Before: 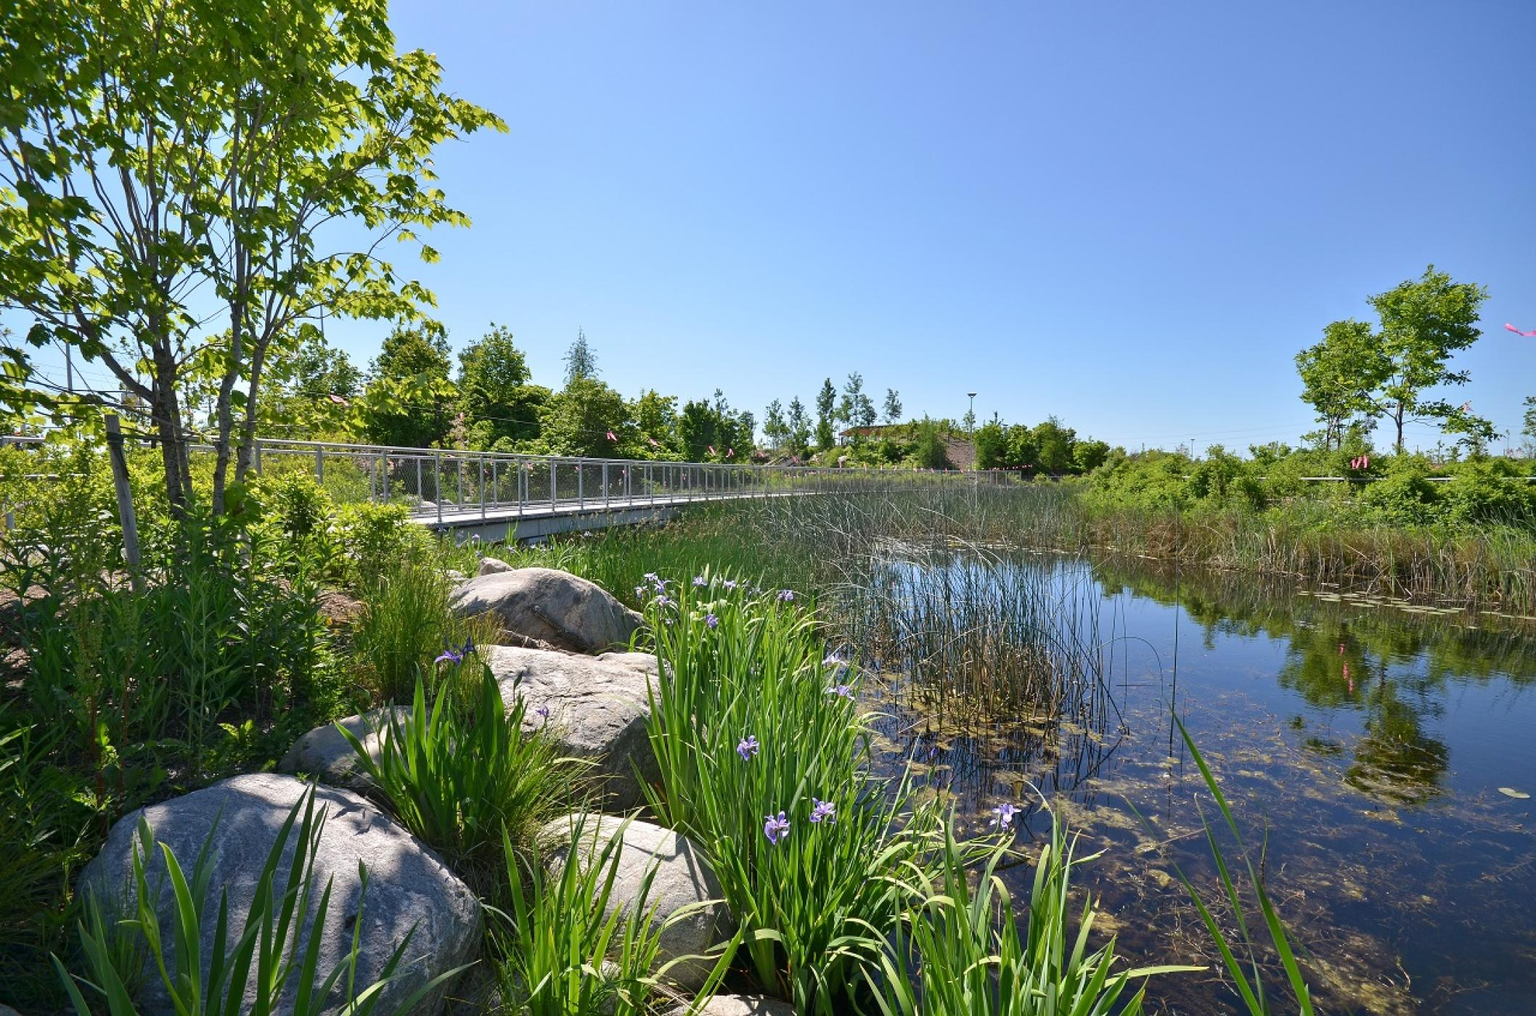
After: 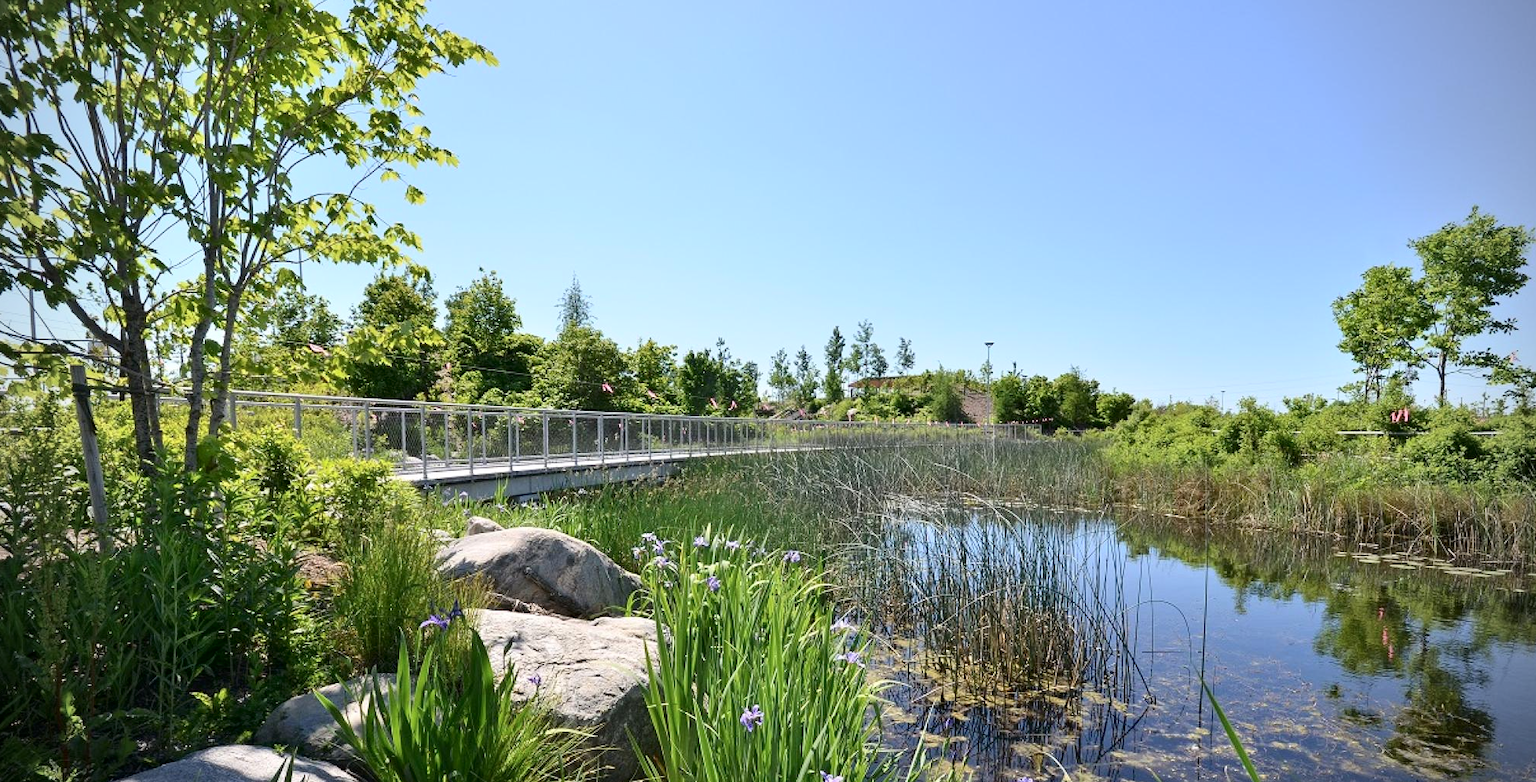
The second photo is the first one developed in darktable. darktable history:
vignetting: on, module defaults
crop: left 2.547%, top 6.978%, right 3.037%, bottom 20.358%
exposure: black level correction 0.001, compensate exposure bias true, compensate highlight preservation false
tone curve: curves: ch0 [(0, 0) (0.004, 0.001) (0.133, 0.112) (0.325, 0.362) (0.832, 0.893) (1, 1)], color space Lab, independent channels, preserve colors none
